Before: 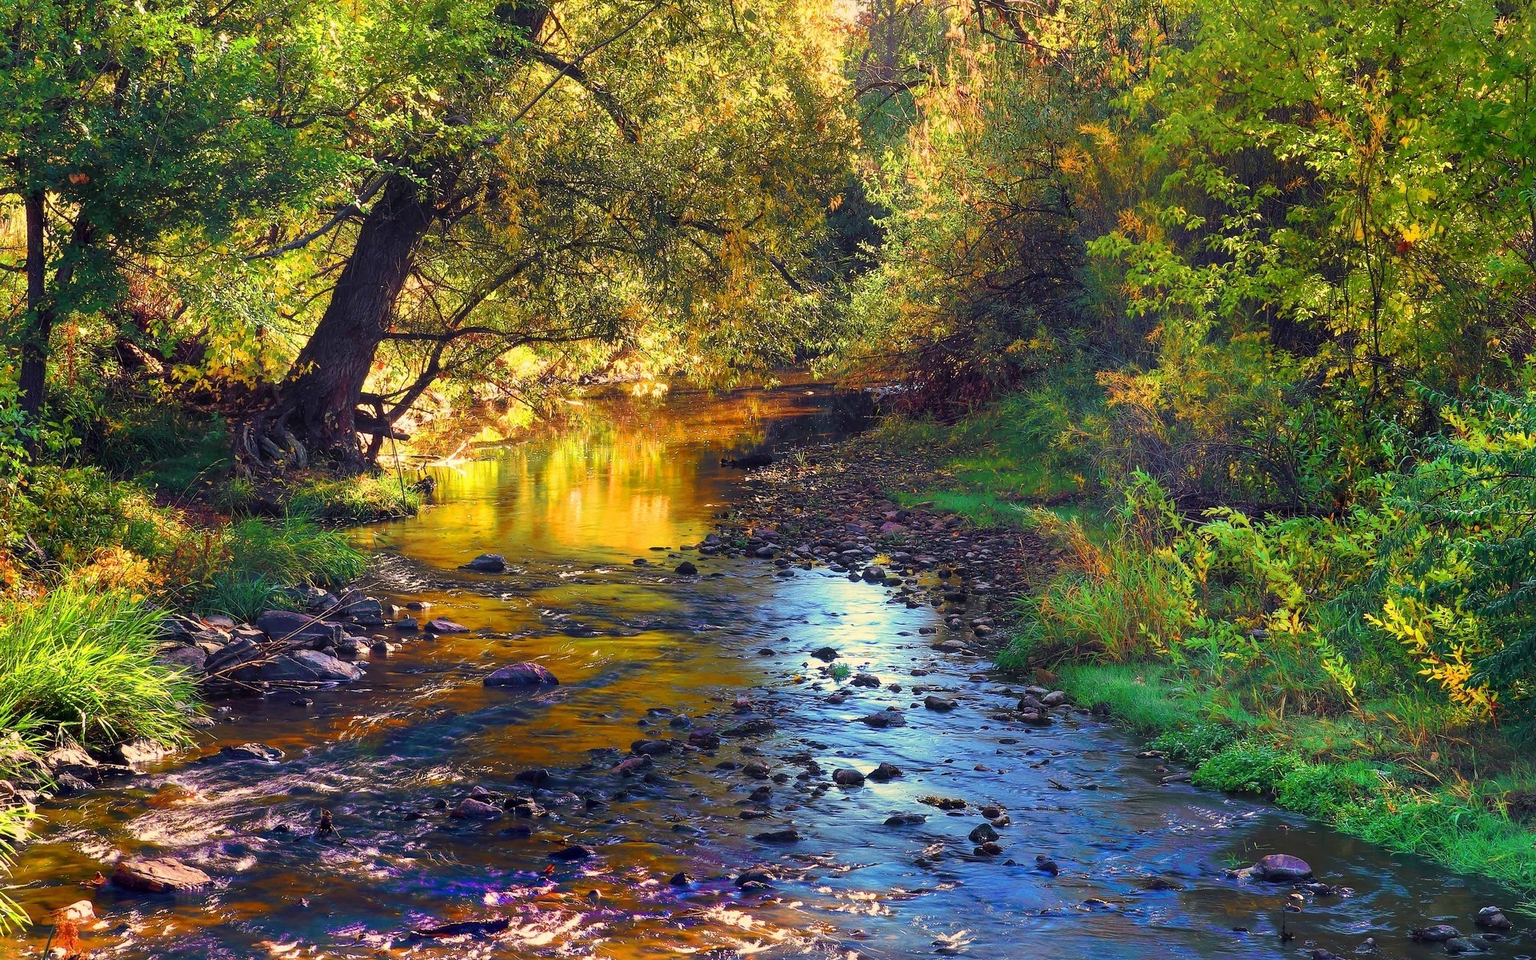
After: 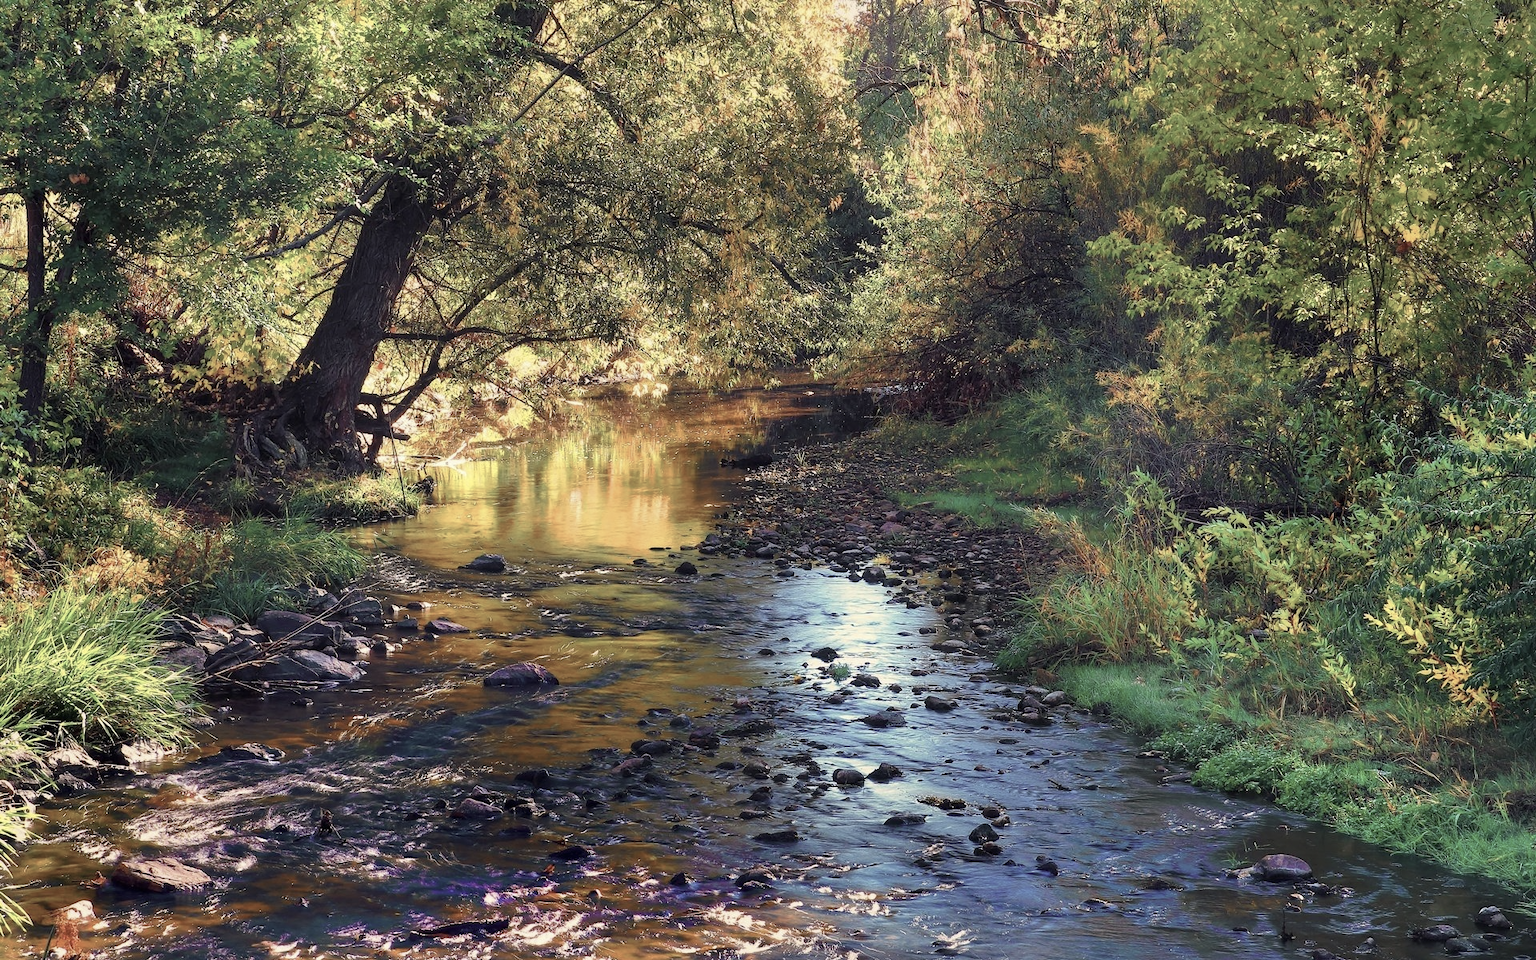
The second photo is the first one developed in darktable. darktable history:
color zones: curves: ch1 [(0, 0.292) (0.001, 0.292) (0.2, 0.264) (0.4, 0.248) (0.6, 0.248) (0.8, 0.264) (0.999, 0.292) (1, 0.292)]
